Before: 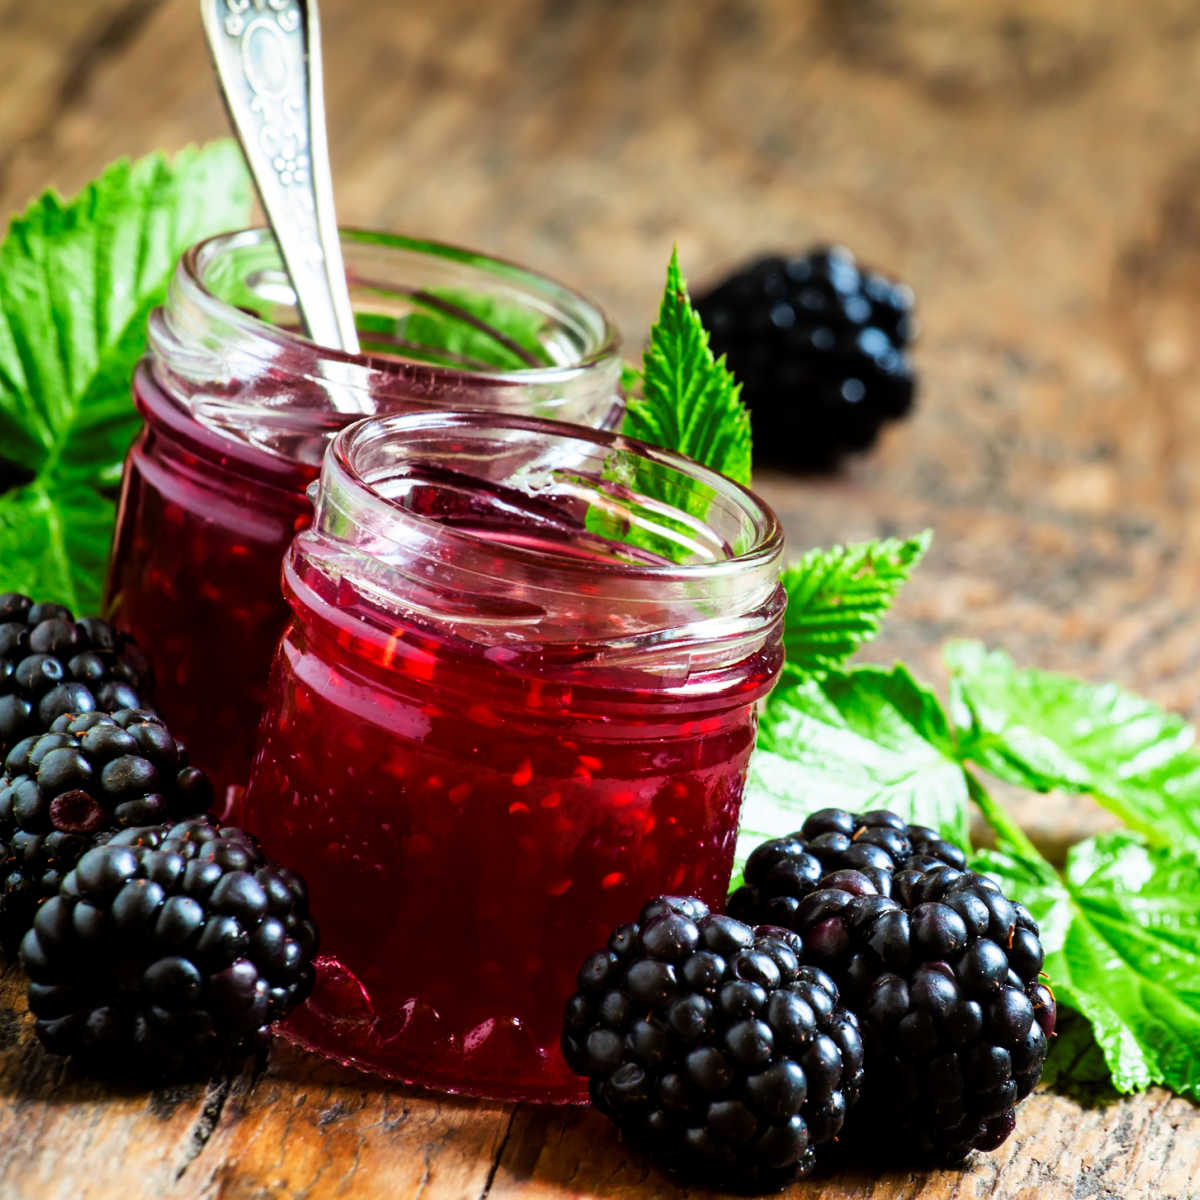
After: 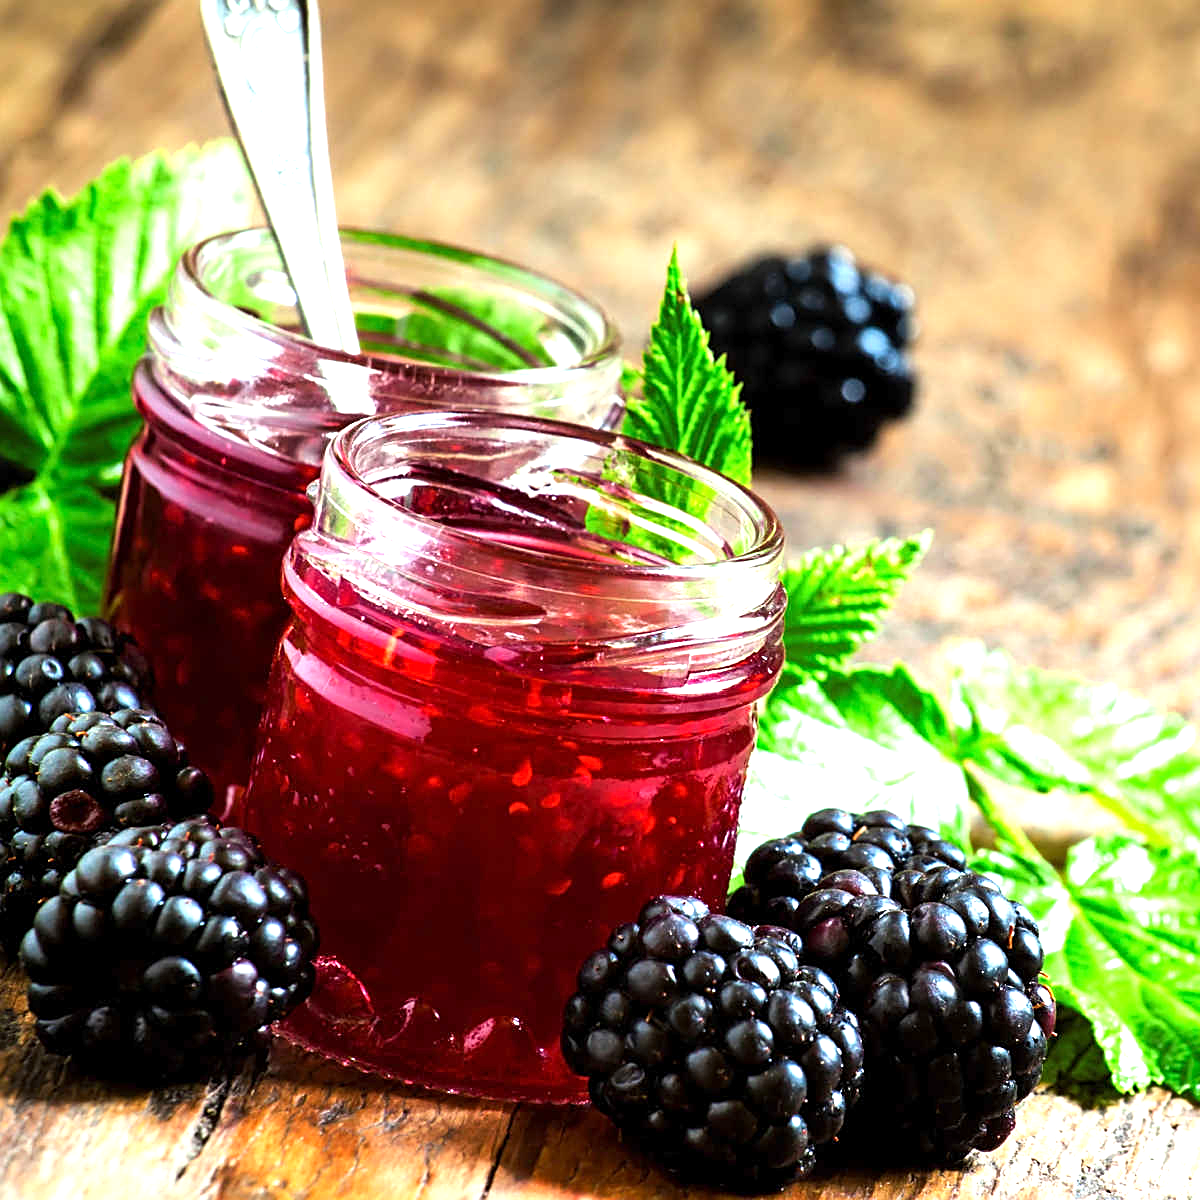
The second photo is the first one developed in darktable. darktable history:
exposure: exposure 0.513 EV, compensate exposure bias true, compensate highlight preservation false
sharpen: on, module defaults
